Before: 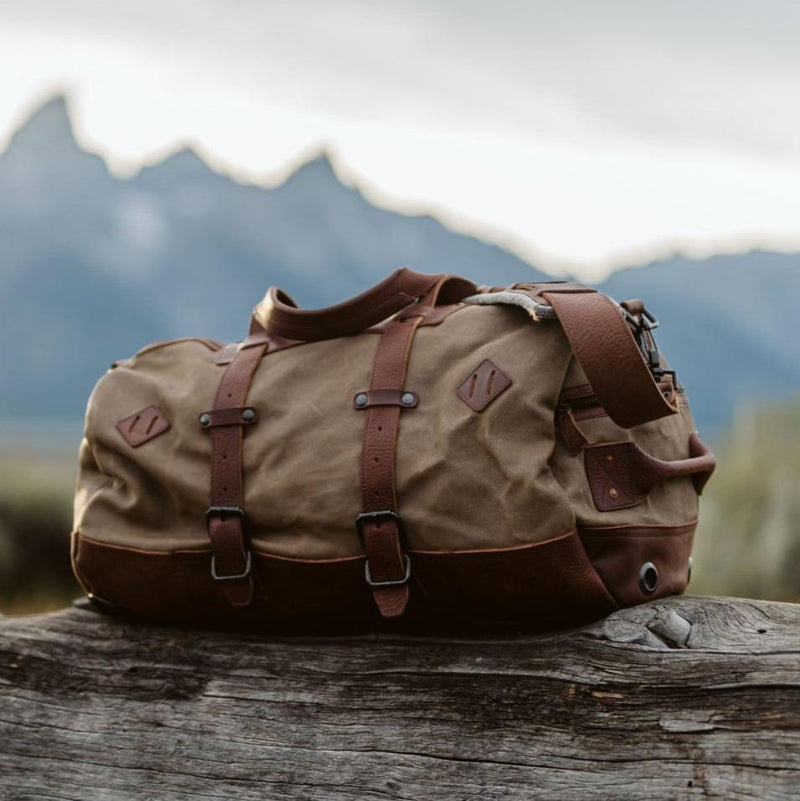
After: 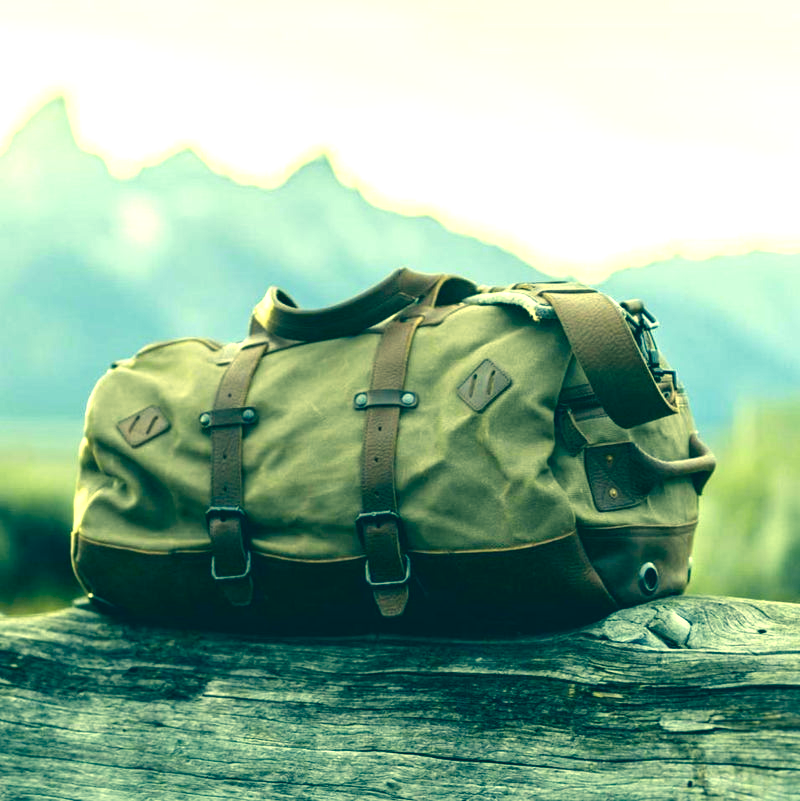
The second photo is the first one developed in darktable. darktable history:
white balance: red 0.954, blue 1.079
exposure: black level correction 0, exposure 1.4 EV, compensate highlight preservation false
color correction: highlights a* -15.58, highlights b* 40, shadows a* -40, shadows b* -26.18
color balance: contrast fulcrum 17.78%
